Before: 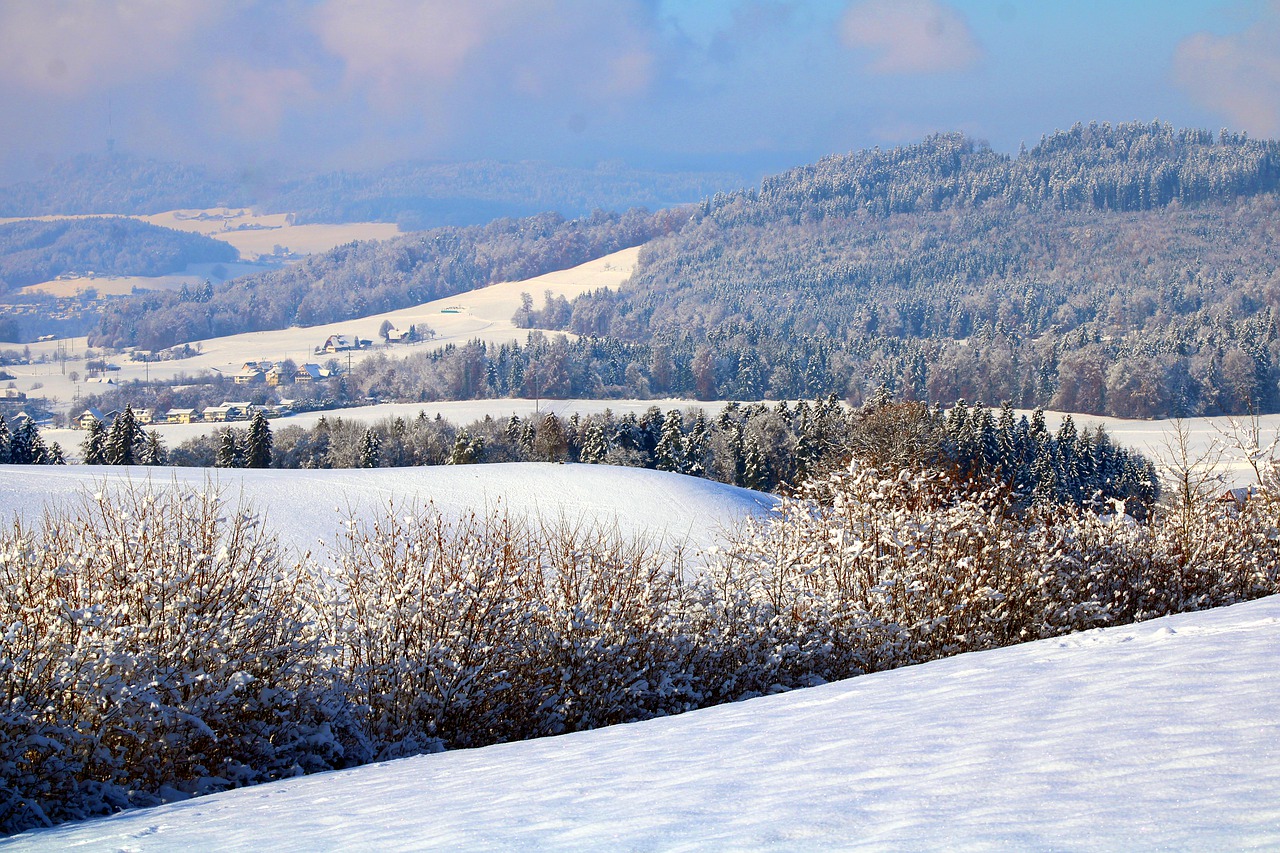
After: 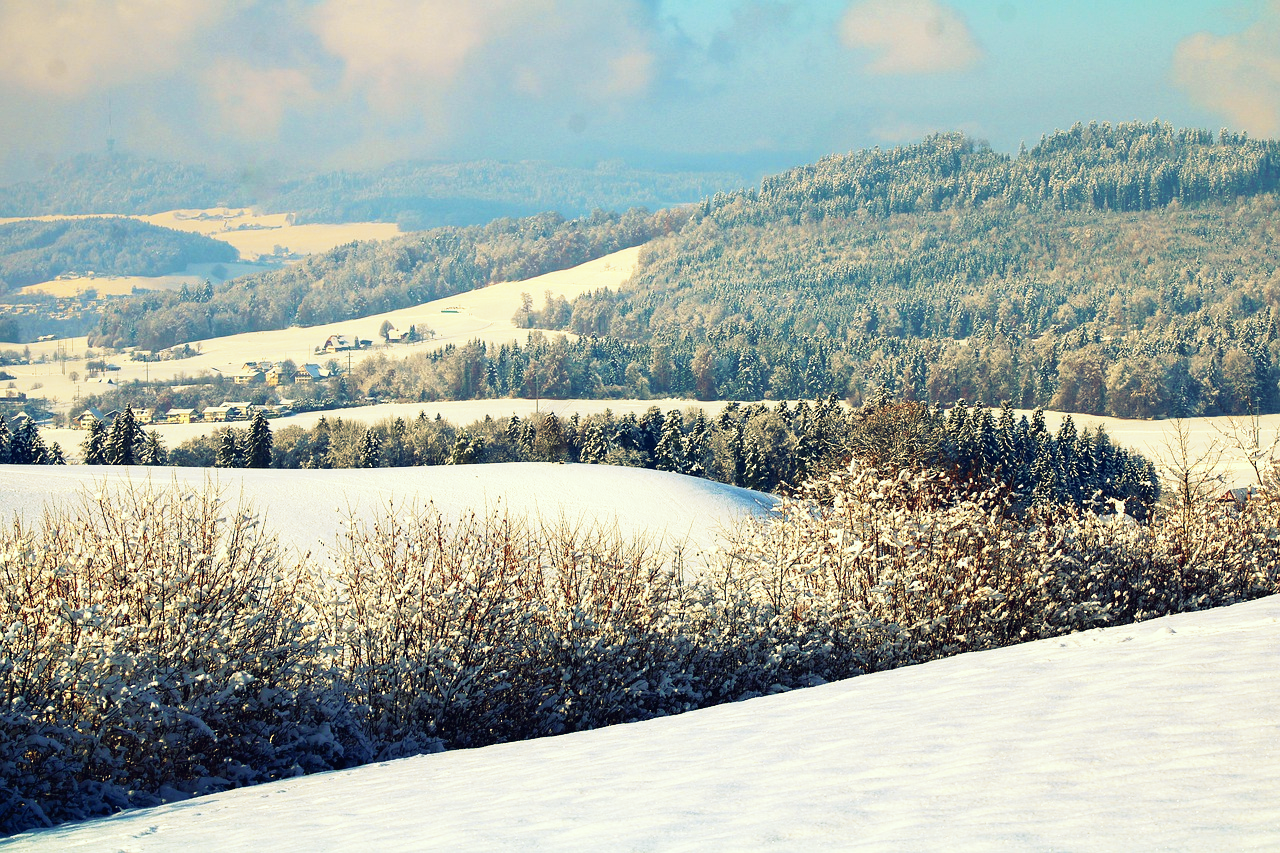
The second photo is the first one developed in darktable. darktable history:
tone curve: curves: ch0 [(0, 0) (0.003, 0.011) (0.011, 0.019) (0.025, 0.03) (0.044, 0.045) (0.069, 0.061) (0.1, 0.085) (0.136, 0.119) (0.177, 0.159) (0.224, 0.205) (0.277, 0.261) (0.335, 0.329) (0.399, 0.407) (0.468, 0.508) (0.543, 0.606) (0.623, 0.71) (0.709, 0.815) (0.801, 0.903) (0.898, 0.957) (1, 1)], preserve colors none
color look up table: target L [97.1, 92.62, 90.45, 79.46, 79.8, 75.45, 72.2, 66.51, 65.36, 59.83, 53.76, 51.6, 41.85, 39.52, 200.48, 94.59, 85.57, 73.35, 72.22, 57.05, 54.83, 62.8, 48.95, 50.06, 44.02, 43.21, 35.31, 30.12, 15.54, 0.341, 84.58, 67.73, 61.72, 52.35, 56.05, 58.61, 57.2, 57.46, 48.77, 40.08, 42.79, 35.82, 26.8, 6.38, 84.61, 92.17, 69.27, 63.13, 26.79], target a [-32.55, -21.79, -40.48, -68.94, -75.34, -0.538, -53.59, -55.73, 2.67, -24.78, -21.77, -36.65, -17.37, -30.02, 0, -10.91, -18.93, 17.59, 11.49, 41.11, 52.36, 19.74, 63.02, 49.42, 53.36, 56.59, 20.24, 1.618, 32.47, 1.301, 14.71, 39.77, -4.854, 69.55, 56.85, 28.85, -0.245, 22.92, 56.91, 20.04, -8.588, 53.16, 35.8, 29.89, -40.24, -10.22, -31.5, -37.13, -15.77], target b [66.34, 35.83, 75.7, 39.17, 67.9, 28.39, 23.71, 53.21, 53.83, 34.82, 13.46, 24.82, 19.7, 33.6, 0, 30.97, 76.34, 16.87, 43.96, 45.49, 5.889, 31.68, 26.03, 15.04, 45.78, 18.74, 32.47, -2.668, 1.781, -9.751, -6.762, -29.12, -28.8, -32.49, -40.36, -13.54, 0.967, 14.82, -2.496, -65.82, -28.13, -40.11, -26.96, -41.42, -6.12, 1.396, -27.83, 2.536, -8.123], num patches 49
